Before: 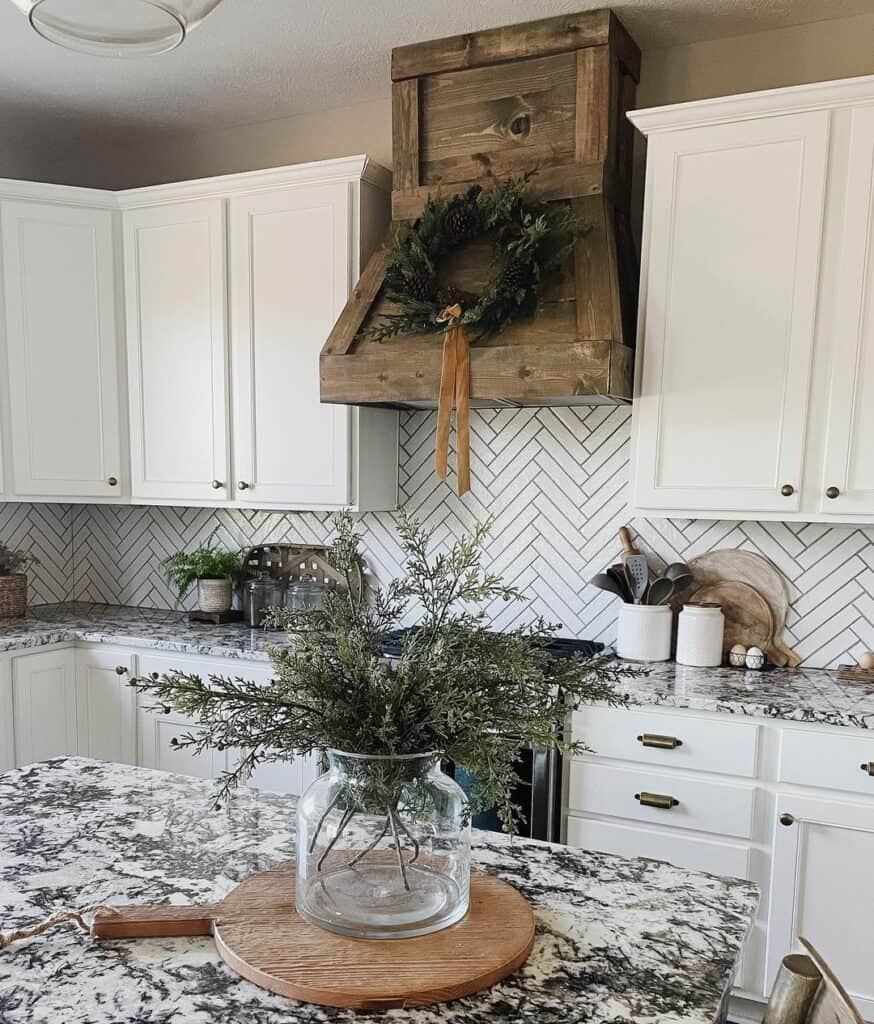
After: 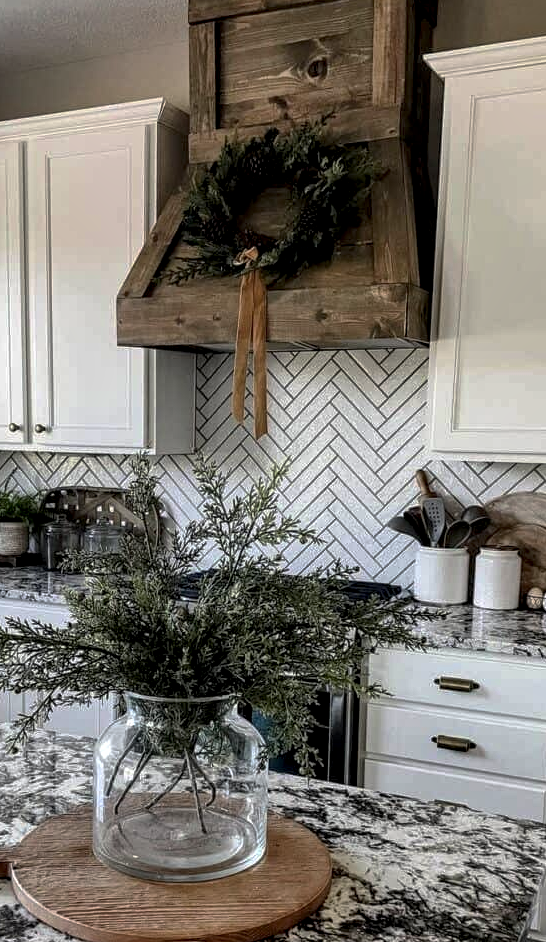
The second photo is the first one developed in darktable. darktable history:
base curve: curves: ch0 [(0, 0) (0.595, 0.418) (1, 1)], preserve colors none
shadows and highlights: shadows 52.36, highlights -28.55, soften with gaussian
local contrast: detail 160%
crop and rotate: left 23.24%, top 5.633%, right 14.218%, bottom 2.292%
